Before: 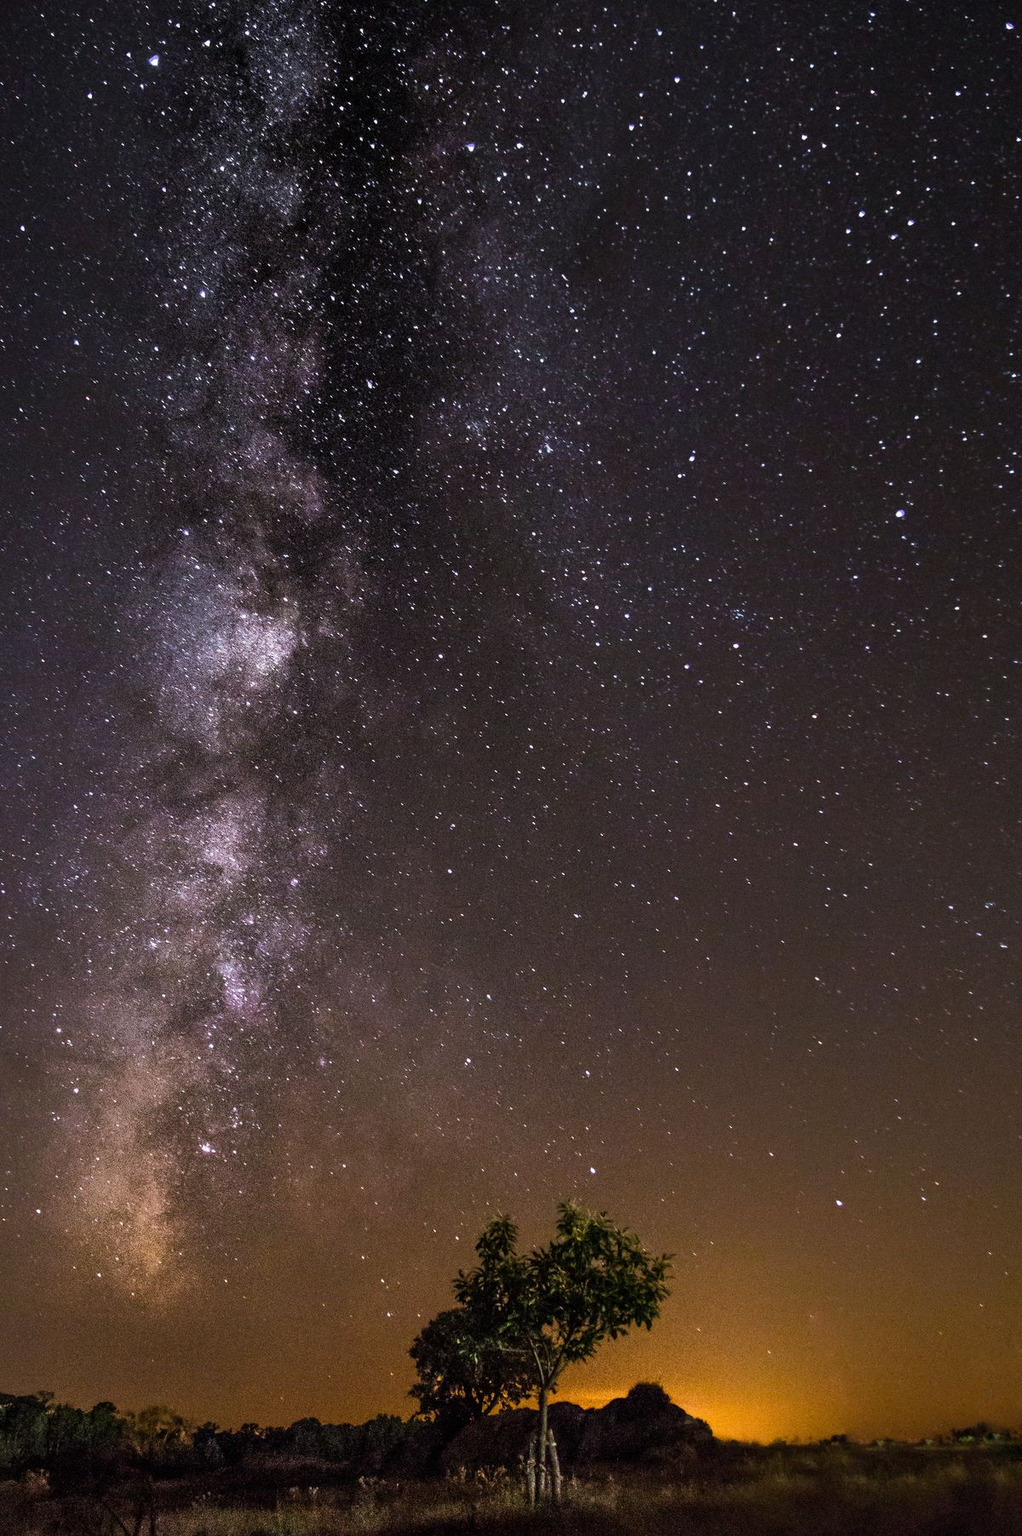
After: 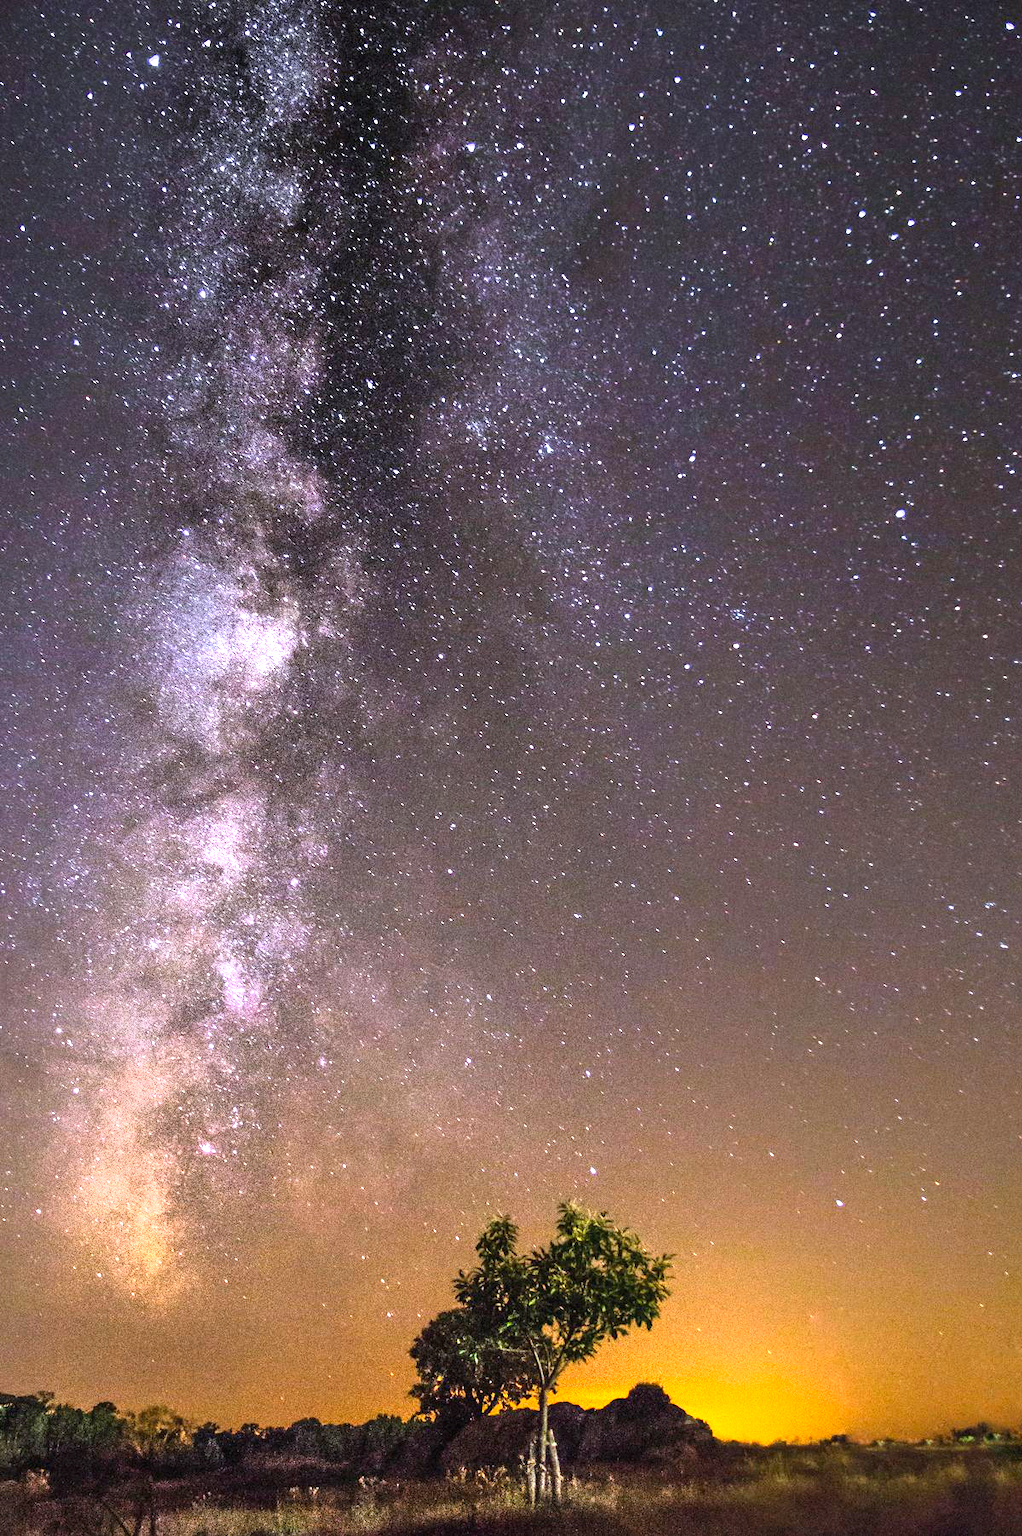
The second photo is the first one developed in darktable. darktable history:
exposure: black level correction 0, exposure 1.5 EV, compensate exposure bias true, compensate highlight preservation false
contrast brightness saturation: contrast 0.2, brightness 0.16, saturation 0.22
white balance: red 0.98, blue 1.034
